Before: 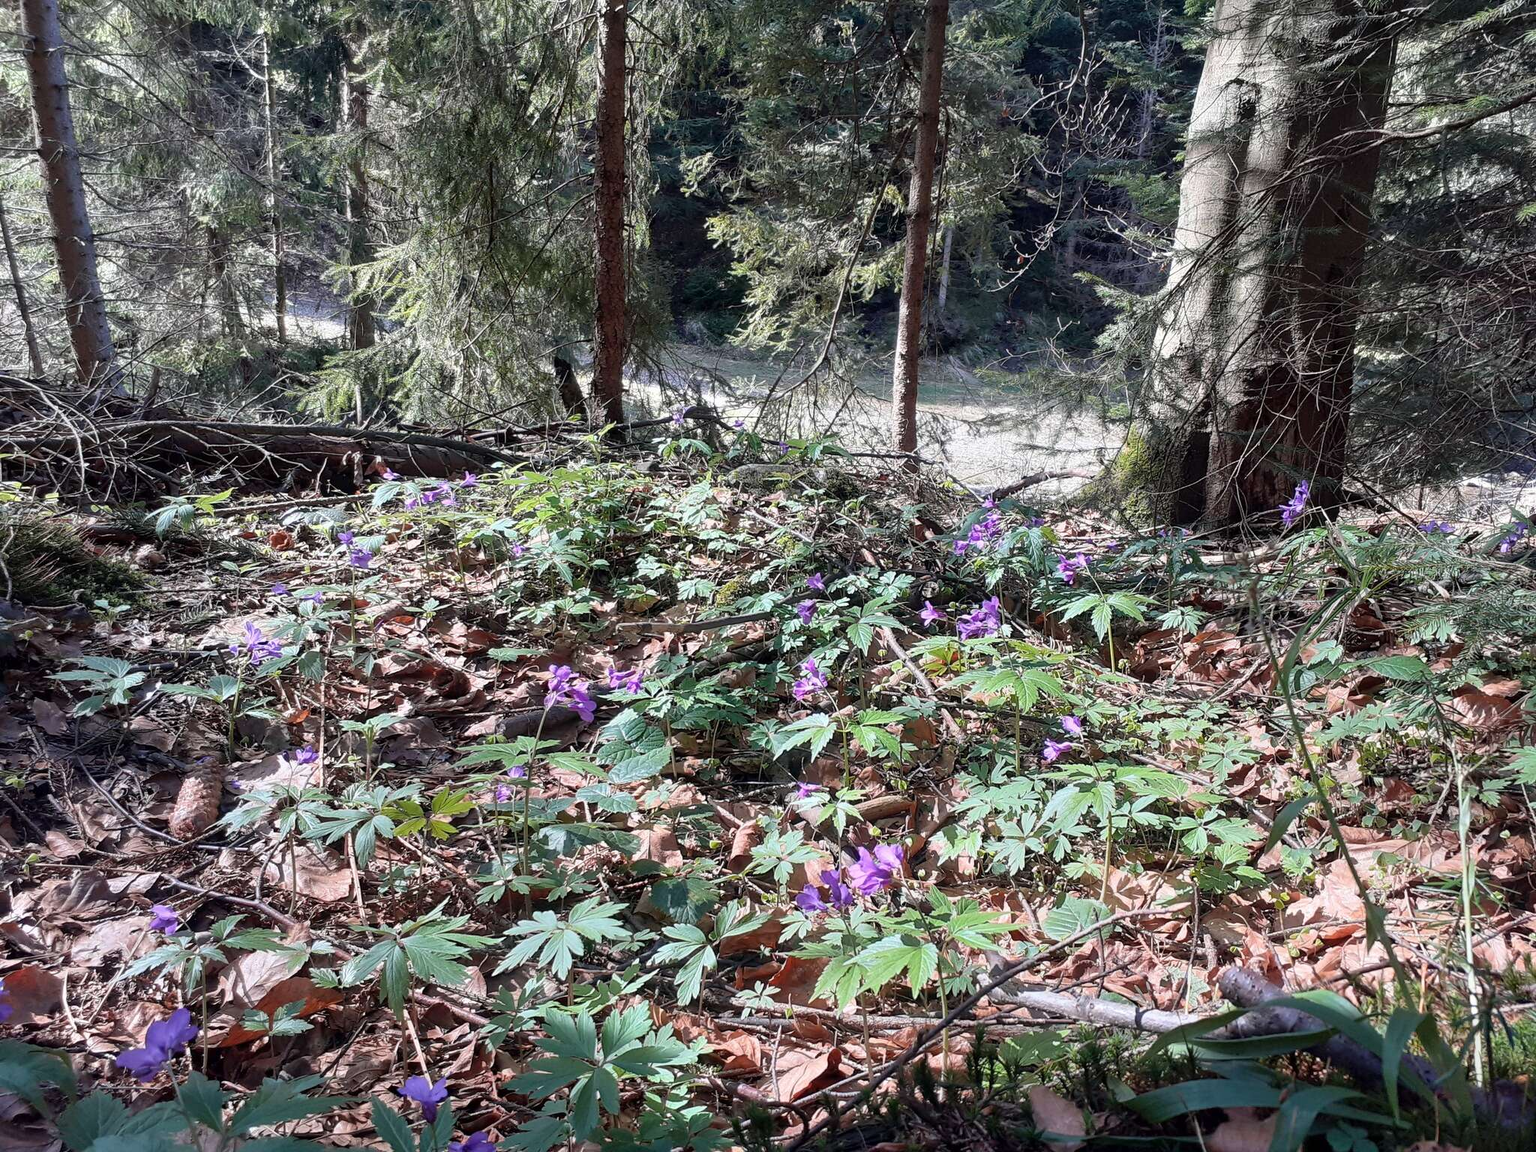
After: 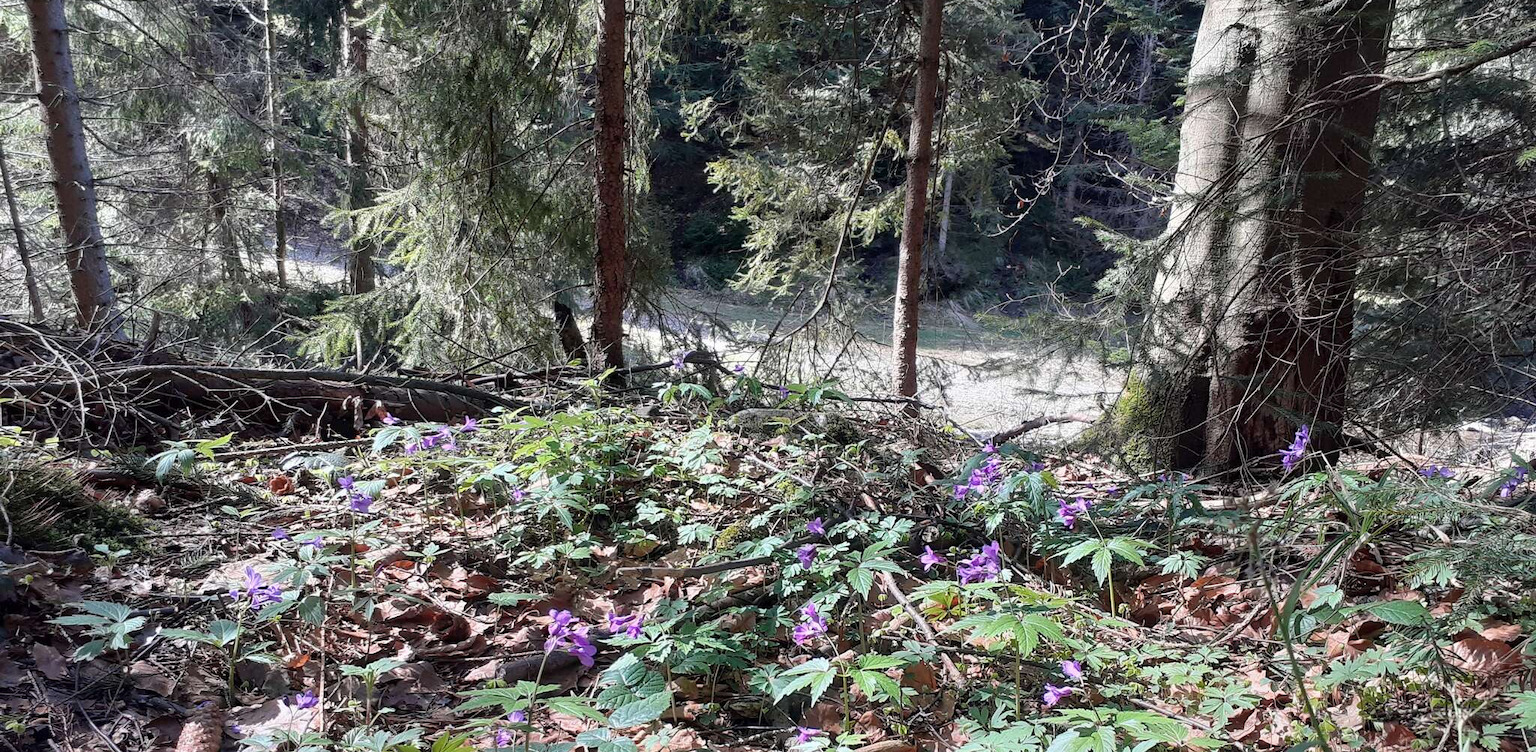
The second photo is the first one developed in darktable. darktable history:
crop and rotate: top 4.864%, bottom 29.812%
exposure: compensate exposure bias true, compensate highlight preservation false
